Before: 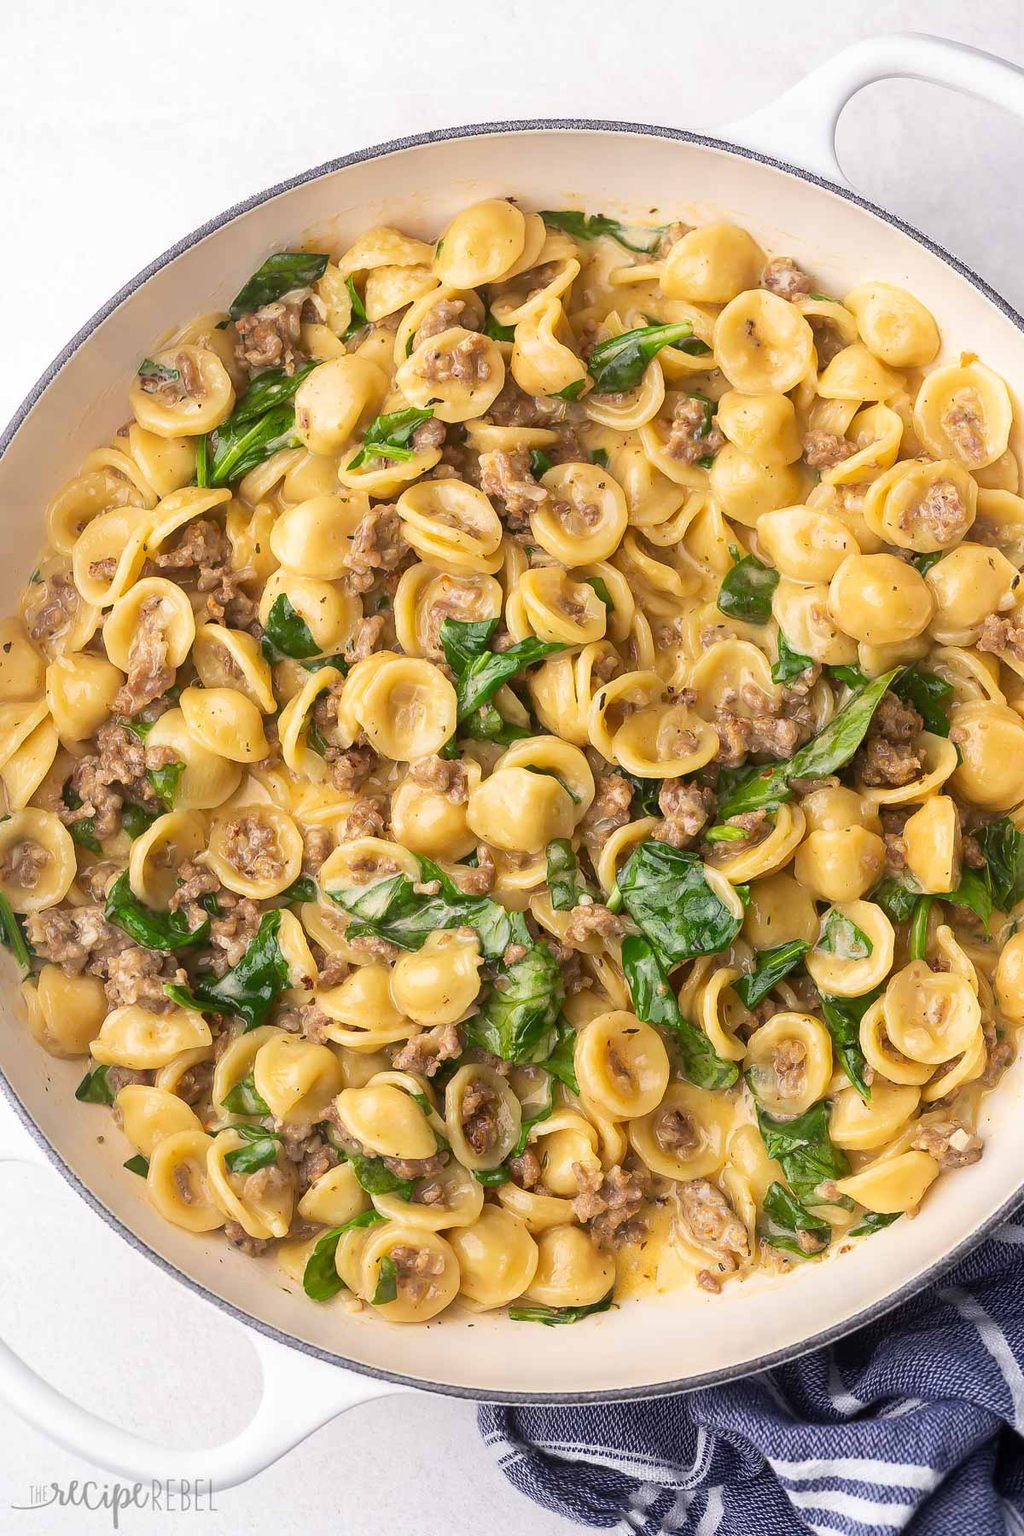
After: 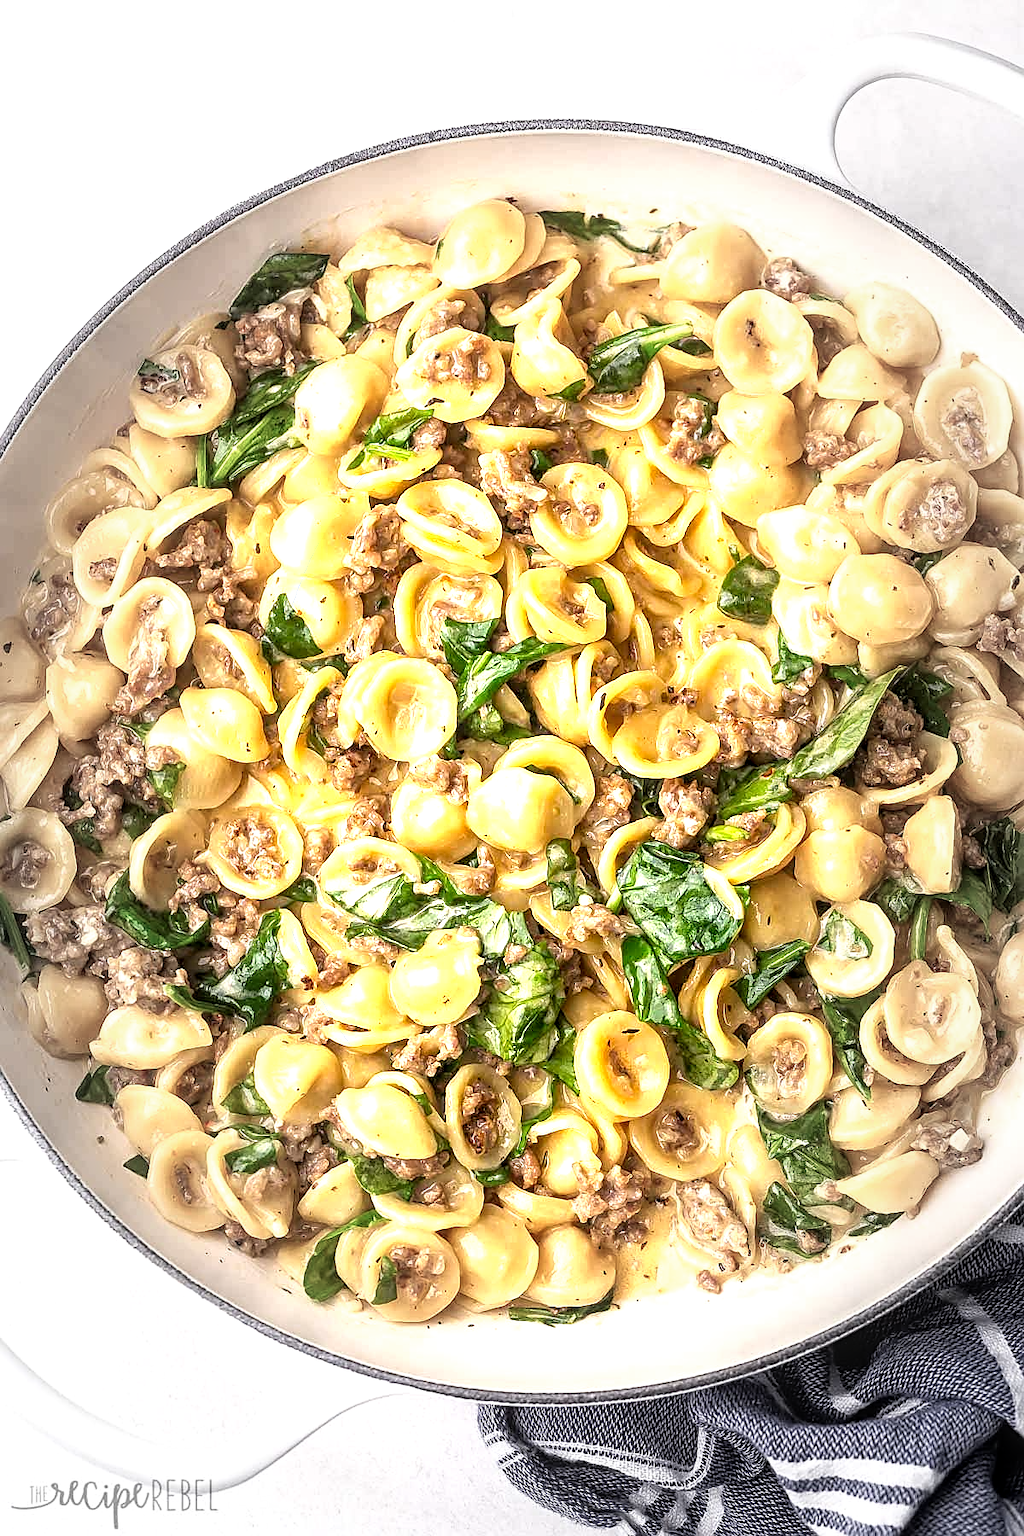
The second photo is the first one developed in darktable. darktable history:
vignetting: fall-off start 47.78%, brightness -0.47, automatic ratio true, width/height ratio 1.283, unbound false
local contrast: detail 150%
tone equalizer: -8 EV -1.1 EV, -7 EV -0.991 EV, -6 EV -0.862 EV, -5 EV -0.615 EV, -3 EV 0.609 EV, -2 EV 0.873 EV, -1 EV 0.99 EV, +0 EV 1.08 EV
sharpen: on, module defaults
